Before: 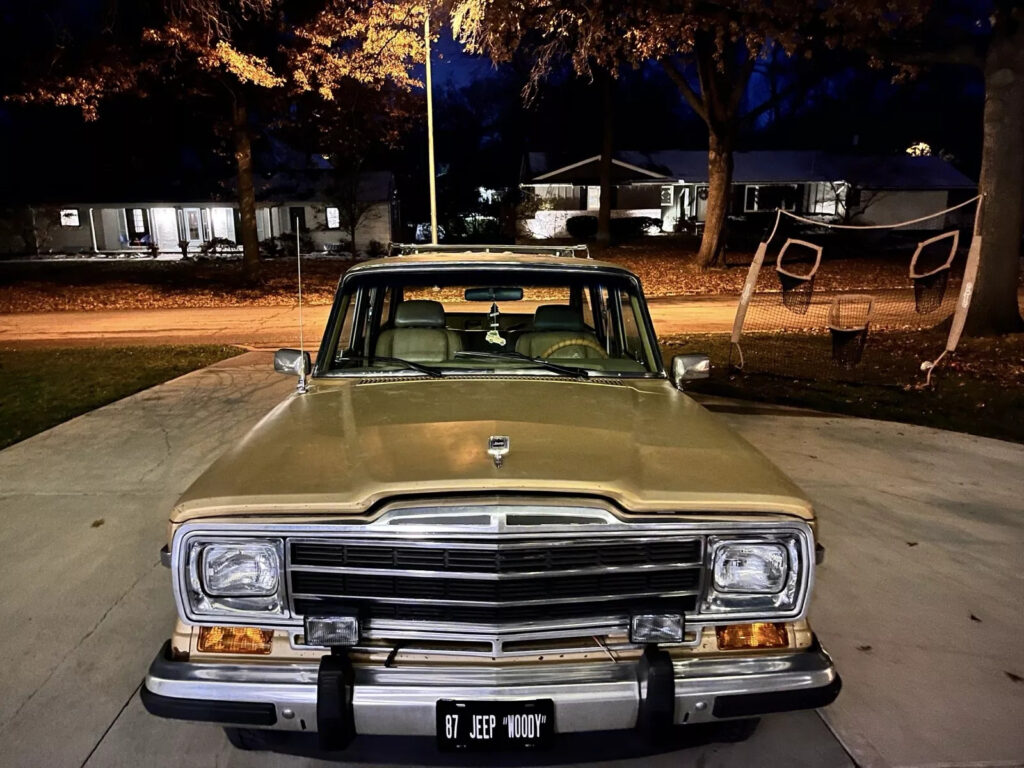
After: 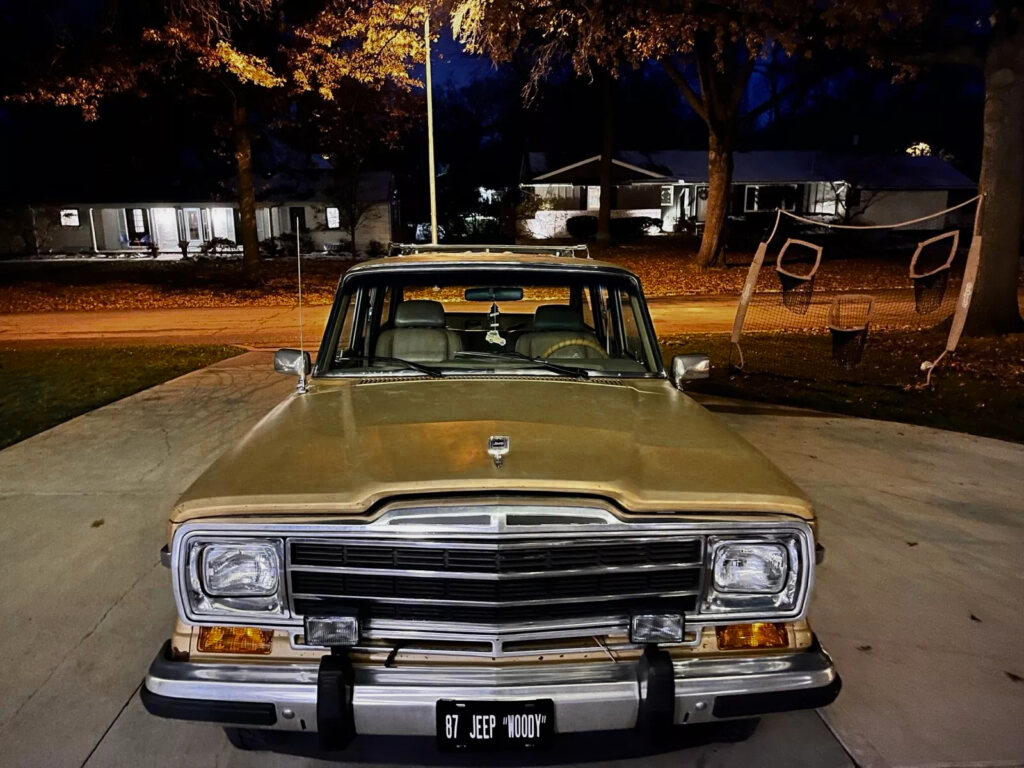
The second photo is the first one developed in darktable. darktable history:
exposure: exposure -0.179 EV, compensate highlight preservation false
color zones: curves: ch0 [(0.11, 0.396) (0.195, 0.36) (0.25, 0.5) (0.303, 0.412) (0.357, 0.544) (0.75, 0.5) (0.967, 0.328)]; ch1 [(0, 0.468) (0.112, 0.512) (0.202, 0.6) (0.25, 0.5) (0.307, 0.352) (0.357, 0.544) (0.75, 0.5) (0.963, 0.524)]
